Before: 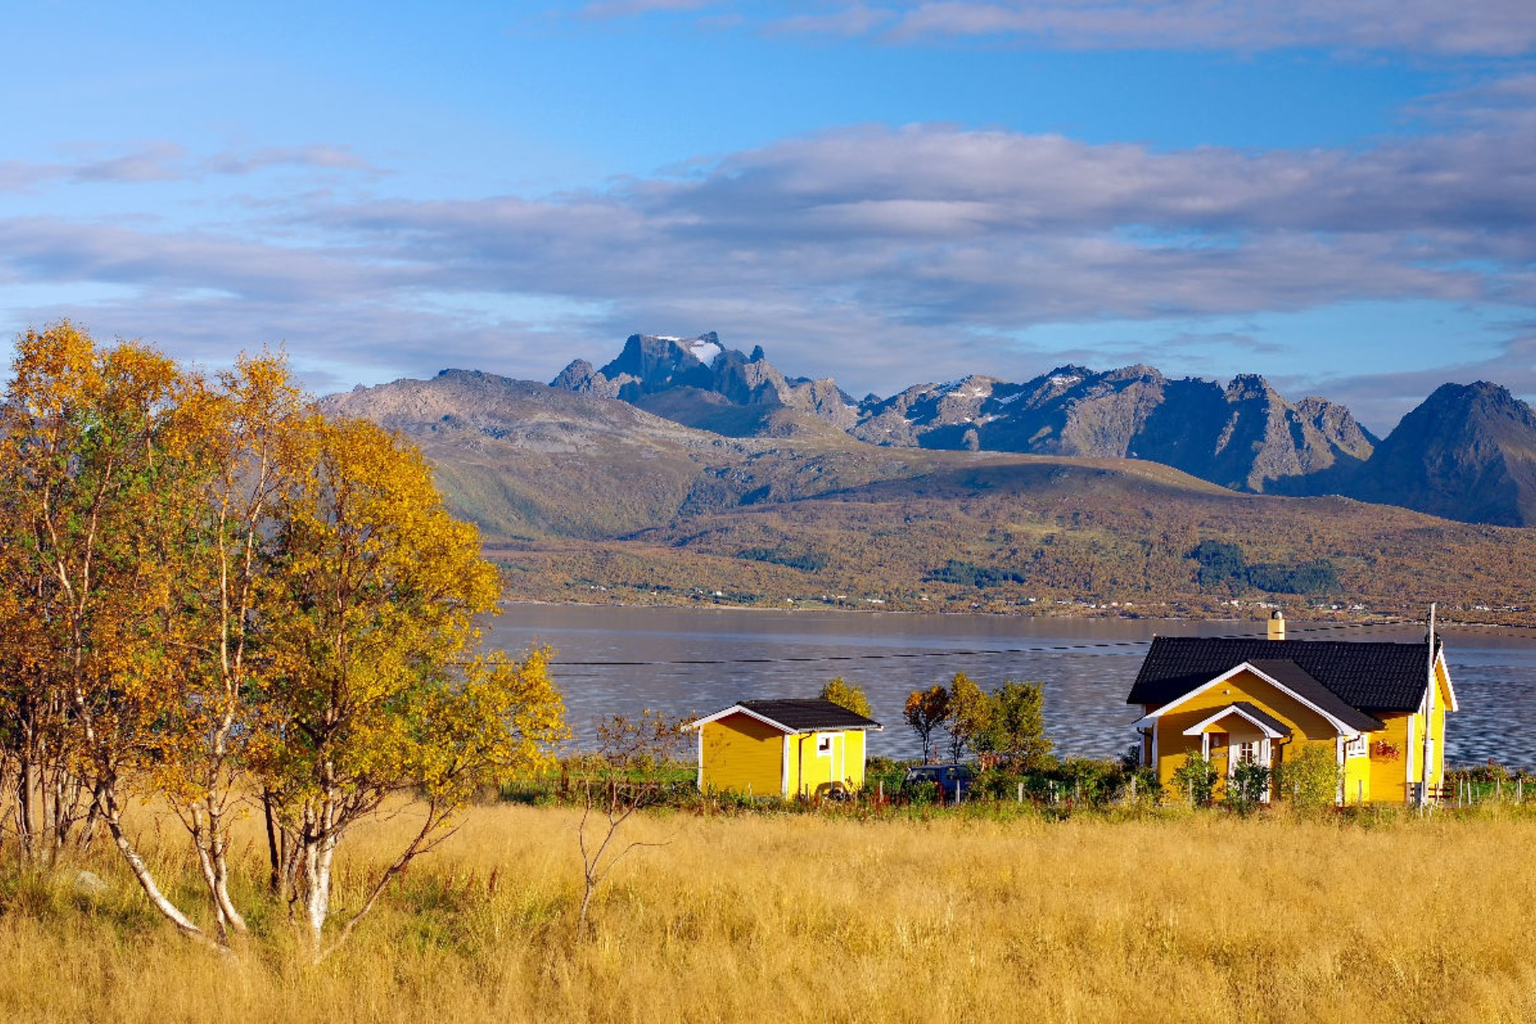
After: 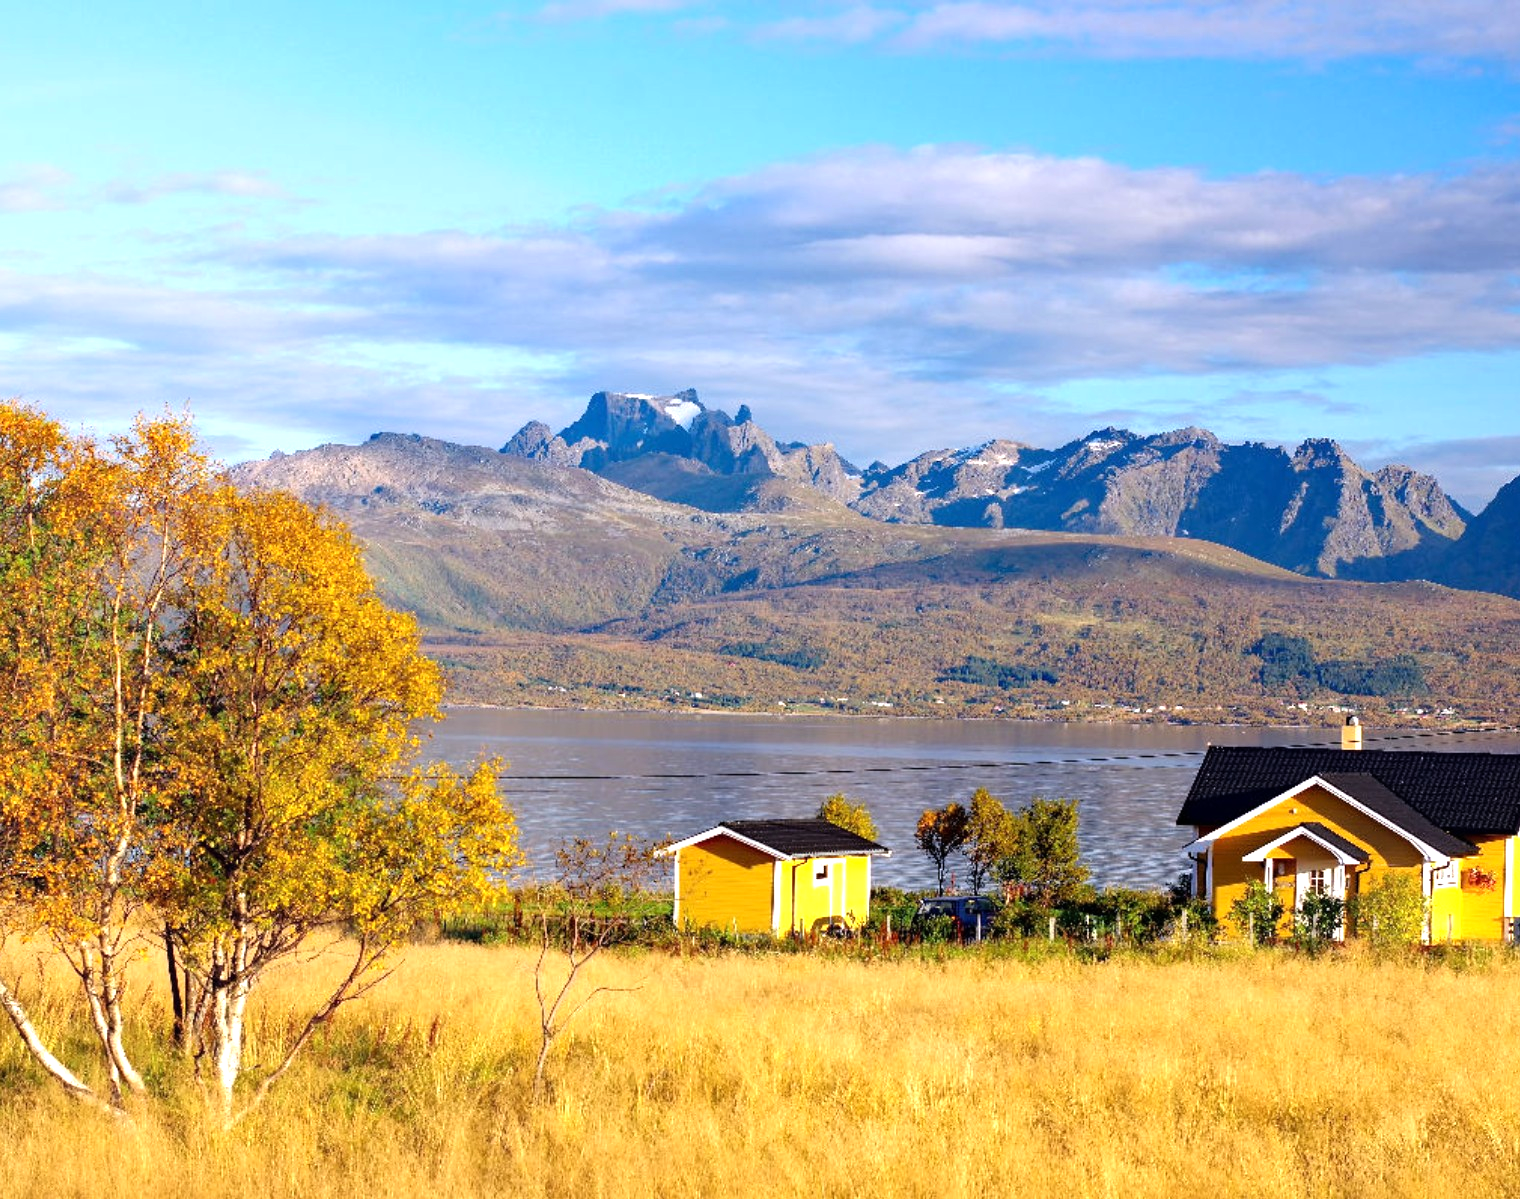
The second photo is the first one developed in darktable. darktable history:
tone equalizer: -8 EV -0.769 EV, -7 EV -0.684 EV, -6 EV -0.613 EV, -5 EV -0.422 EV, -3 EV 0.38 EV, -2 EV 0.6 EV, -1 EV 0.682 EV, +0 EV 0.769 EV
crop: left 8.035%, right 7.519%
